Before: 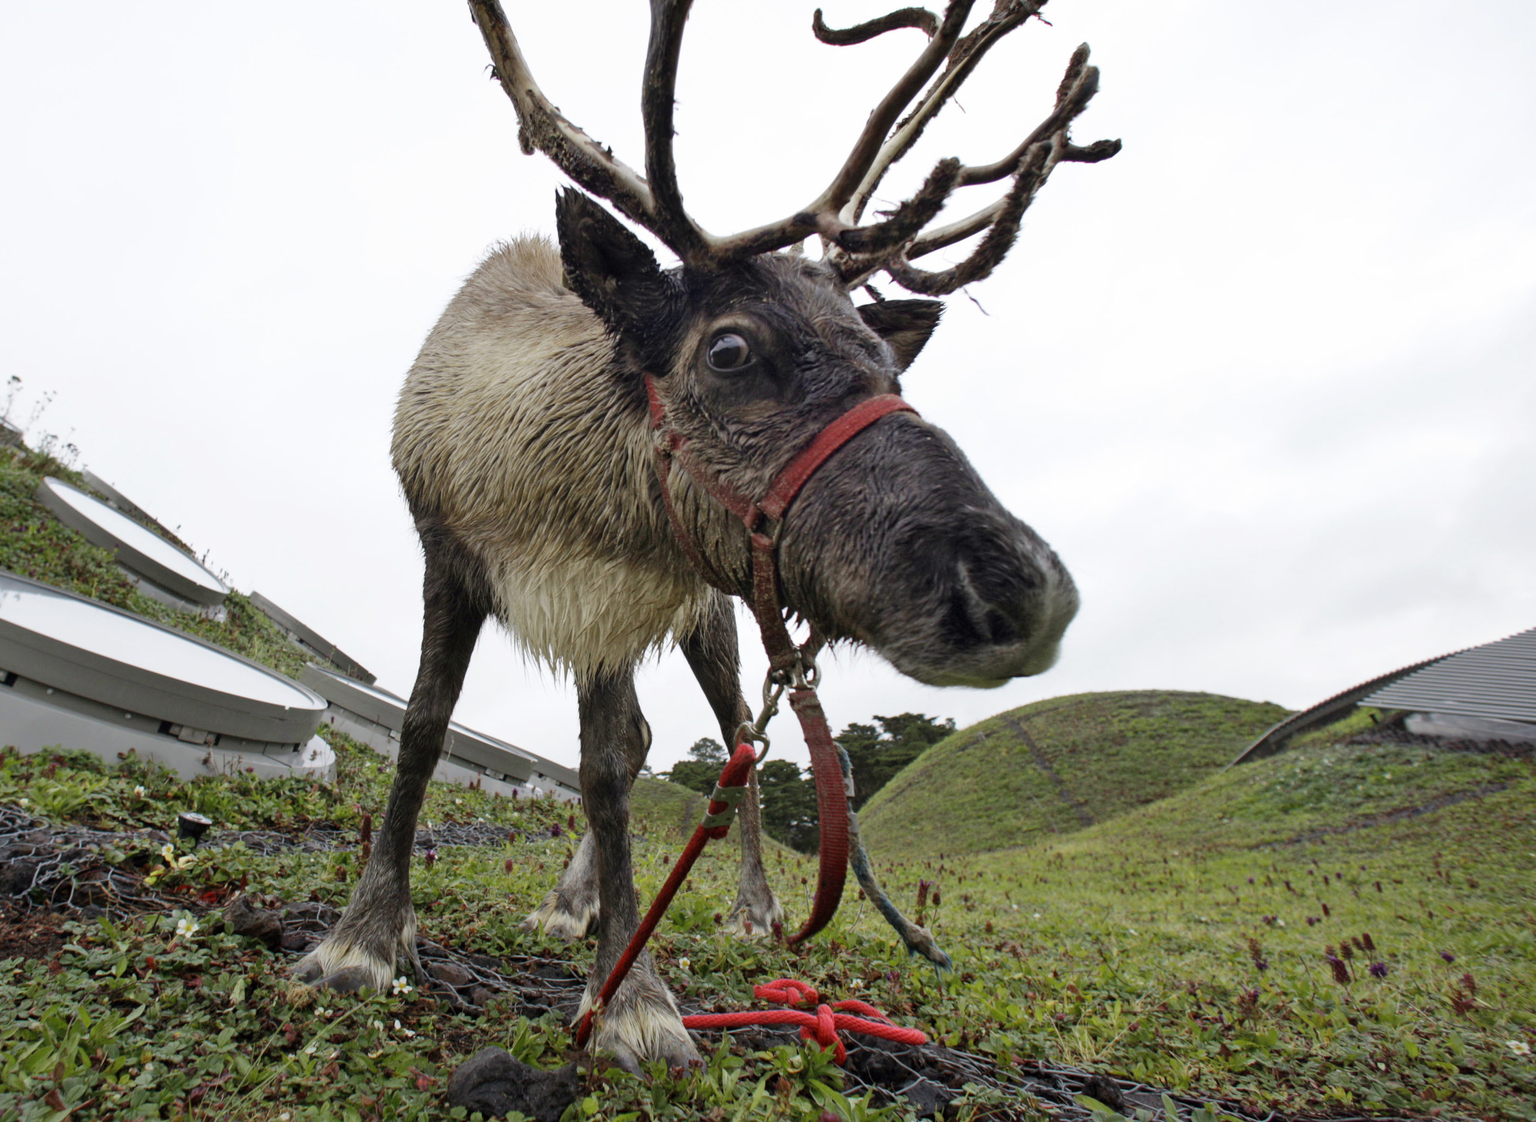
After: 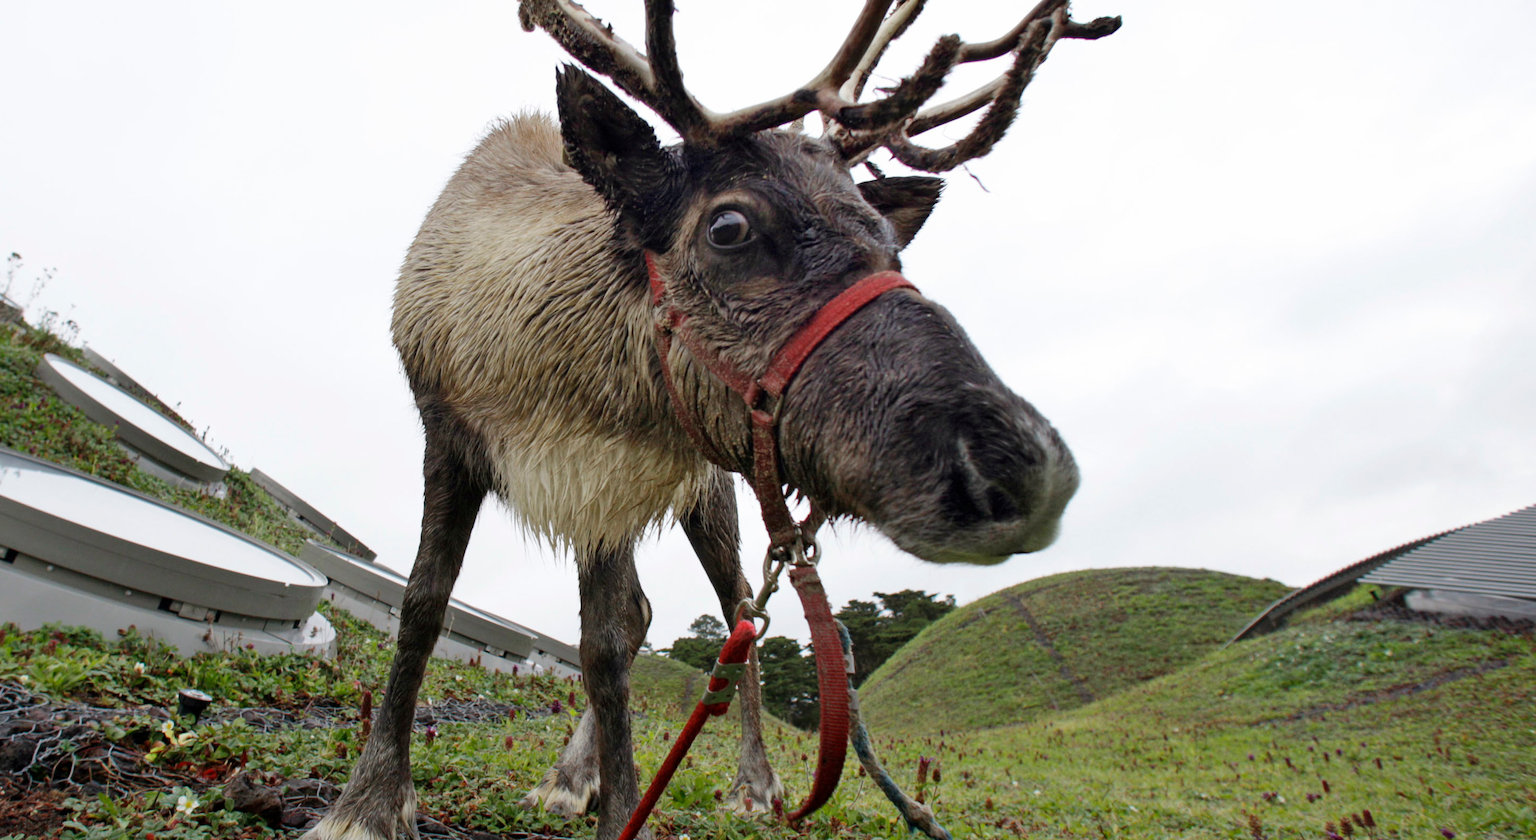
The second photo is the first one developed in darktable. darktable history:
crop: top 11.038%, bottom 13.962%
rotate and perspective: automatic cropping off
